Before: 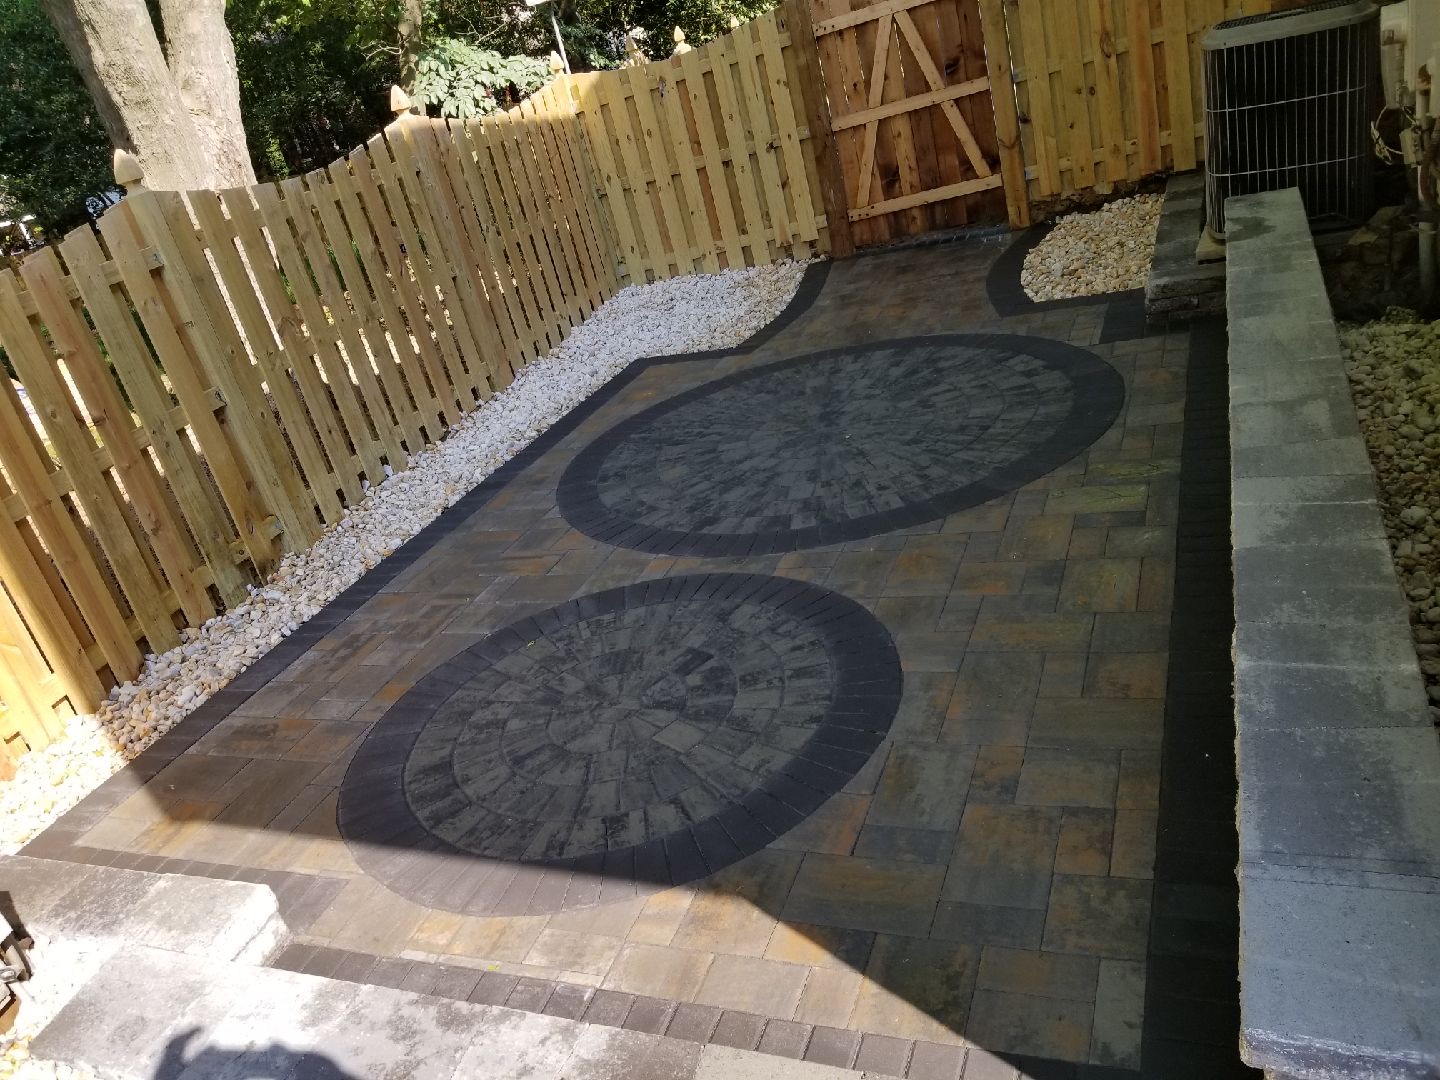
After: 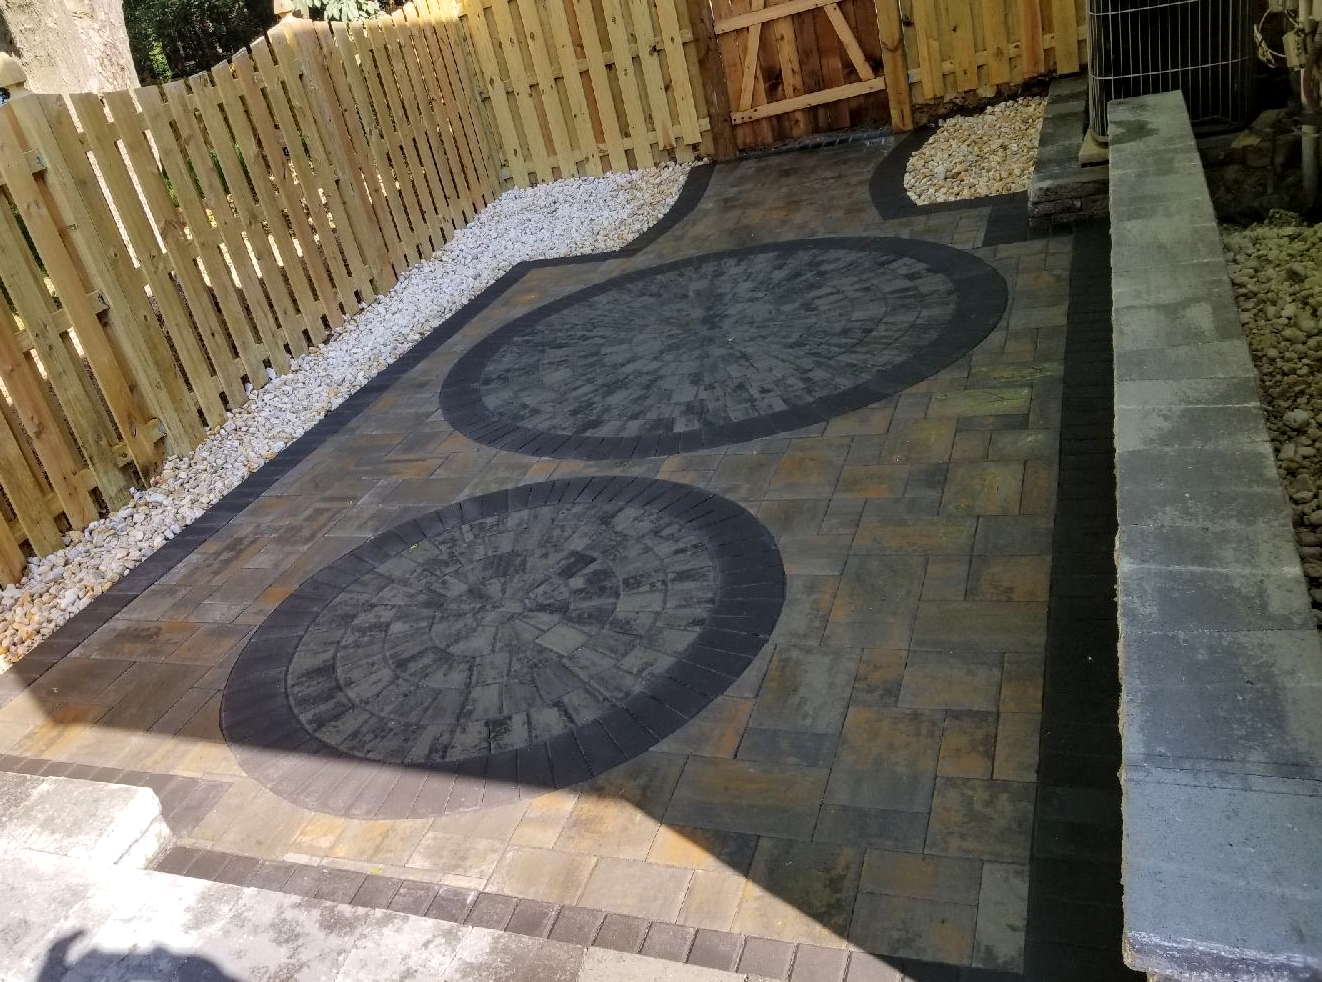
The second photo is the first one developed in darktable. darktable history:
contrast brightness saturation: contrast 0.035, brightness 0.067, saturation 0.123
crop and rotate: left 8.187%, top 9.044%
local contrast: on, module defaults
